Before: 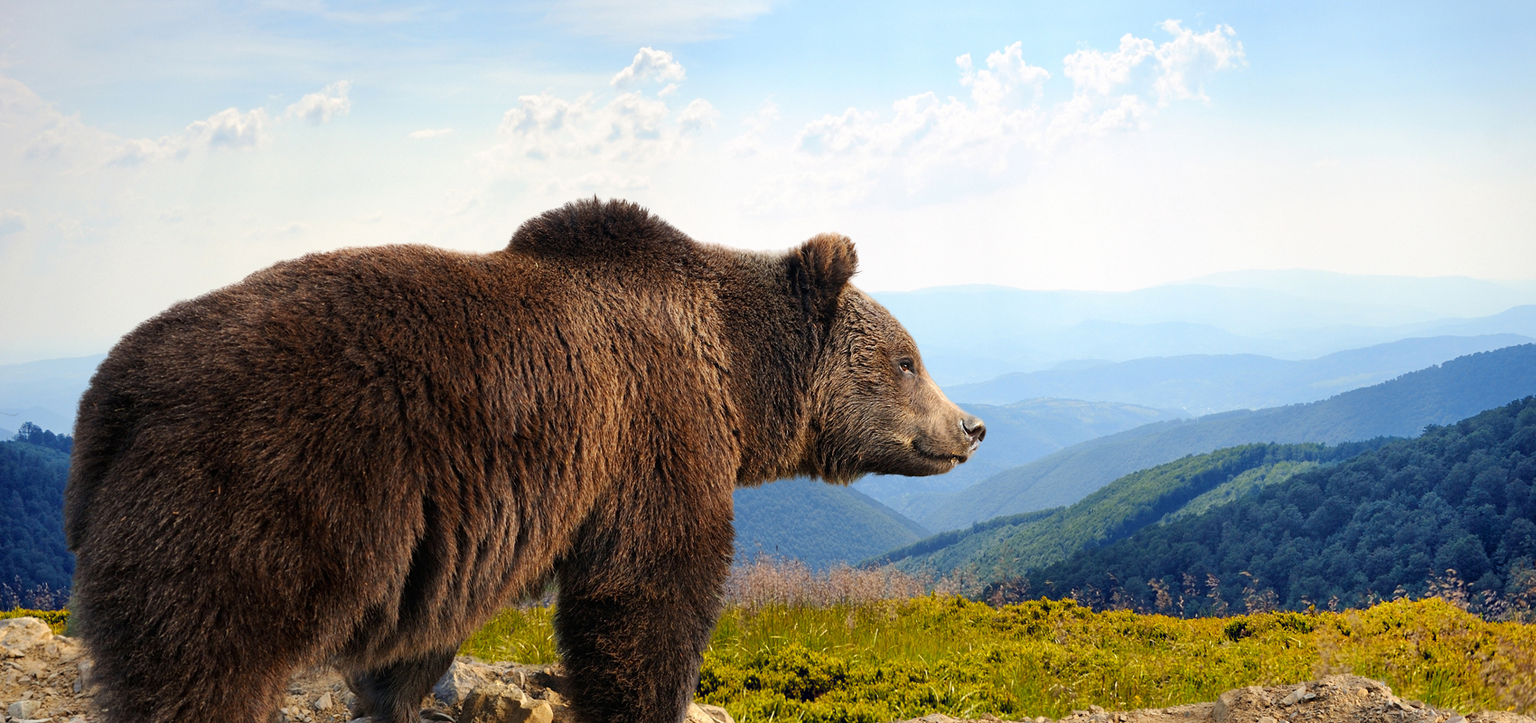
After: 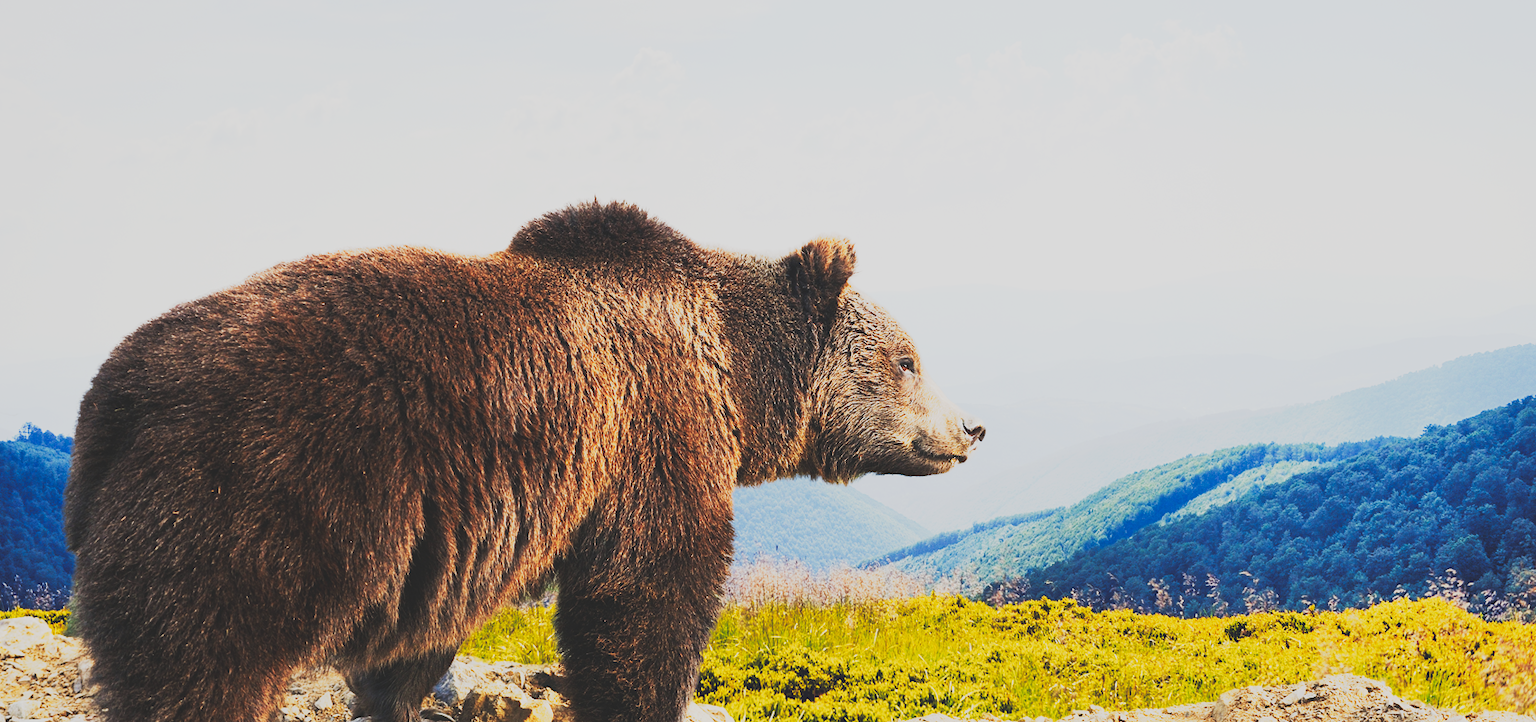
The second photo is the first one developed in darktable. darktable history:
exposure: black level correction 0, exposure 0.499 EV, compensate highlight preservation false
tone equalizer: -8 EV -0.71 EV, -7 EV -0.691 EV, -6 EV -0.627 EV, -5 EV -0.366 EV, -3 EV 0.404 EV, -2 EV 0.6 EV, -1 EV 0.691 EV, +0 EV 0.738 EV, smoothing diameter 24.84%, edges refinement/feathering 7.6, preserve details guided filter
tone curve: curves: ch0 [(0, 0.148) (0.191, 0.225) (0.39, 0.373) (0.669, 0.716) (0.847, 0.818) (1, 0.839)], preserve colors none
